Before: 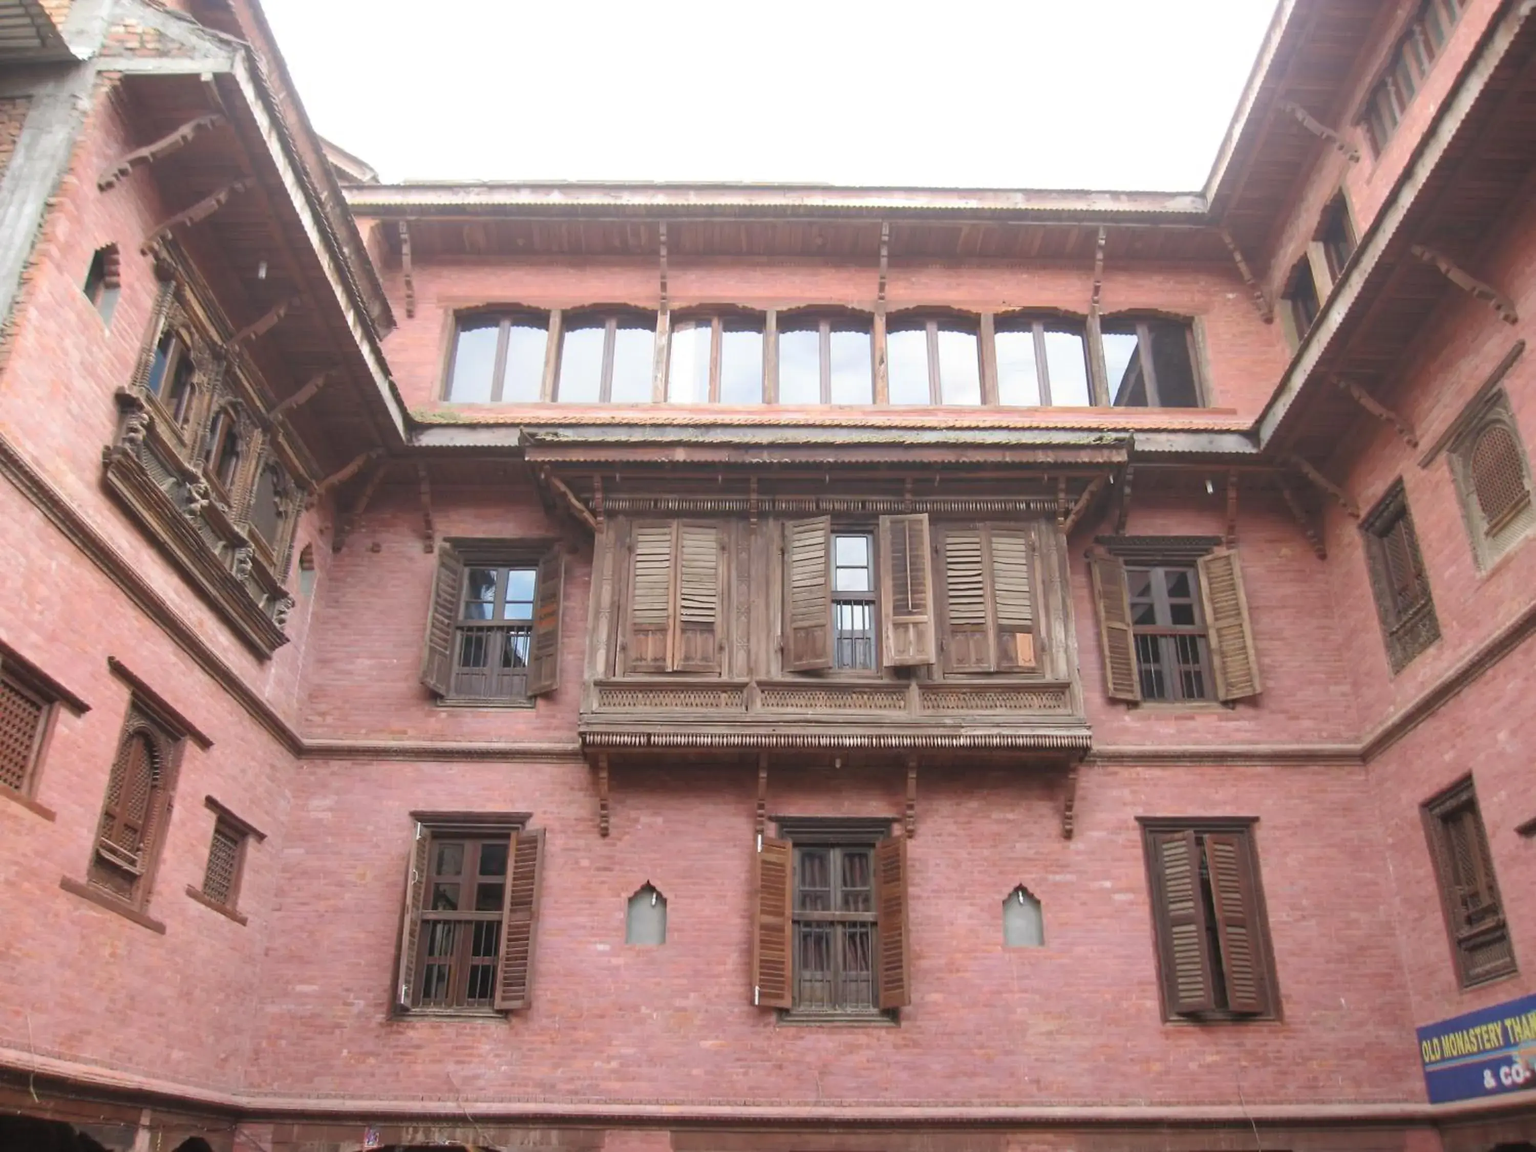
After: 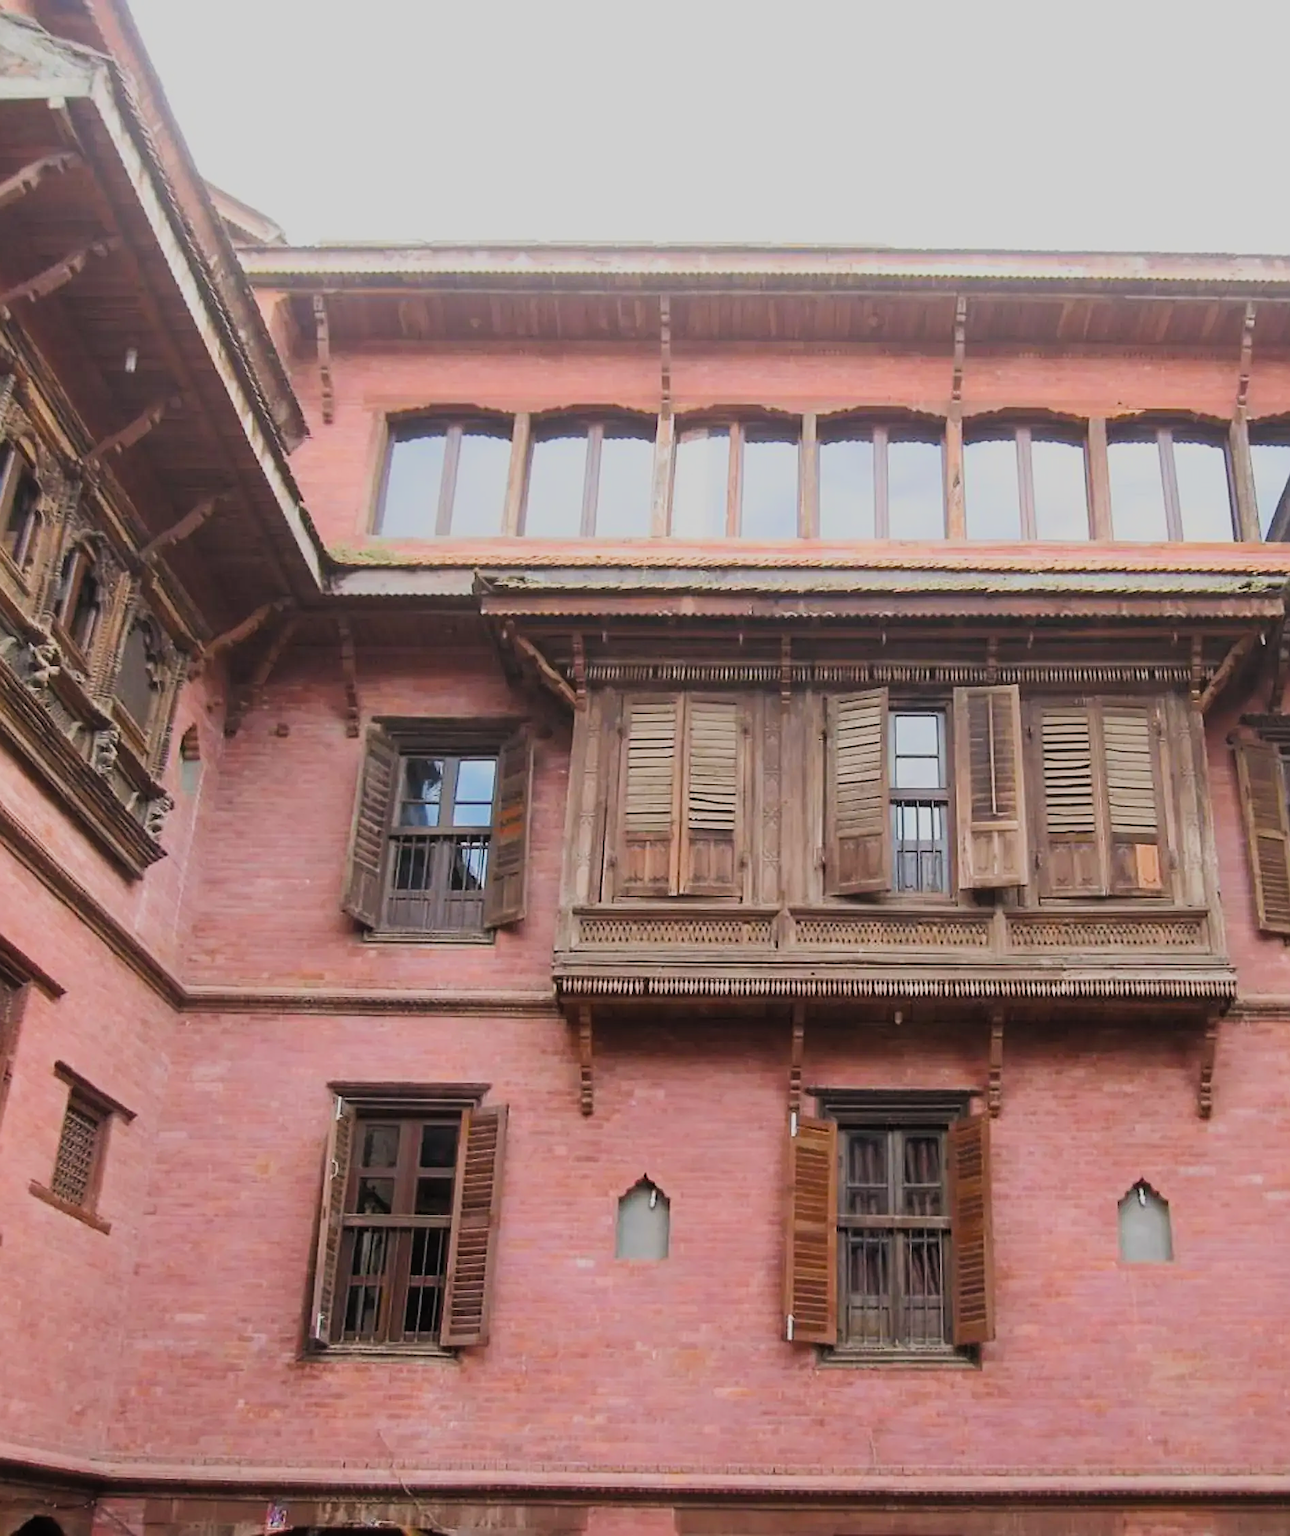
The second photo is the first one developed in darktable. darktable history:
sharpen: amount 0.499
crop: left 10.706%, right 26.287%
filmic rgb: middle gray luminance 29.11%, black relative exposure -10.21 EV, white relative exposure 5.49 EV, target black luminance 0%, hardness 3.94, latitude 1.67%, contrast 1.126, highlights saturation mix 3.7%, shadows ↔ highlights balance 15.51%, color science v5 (2021), contrast in shadows safe, contrast in highlights safe
color balance rgb: power › luminance -3.963%, power › hue 140.19°, perceptual saturation grading › global saturation 30.183%
